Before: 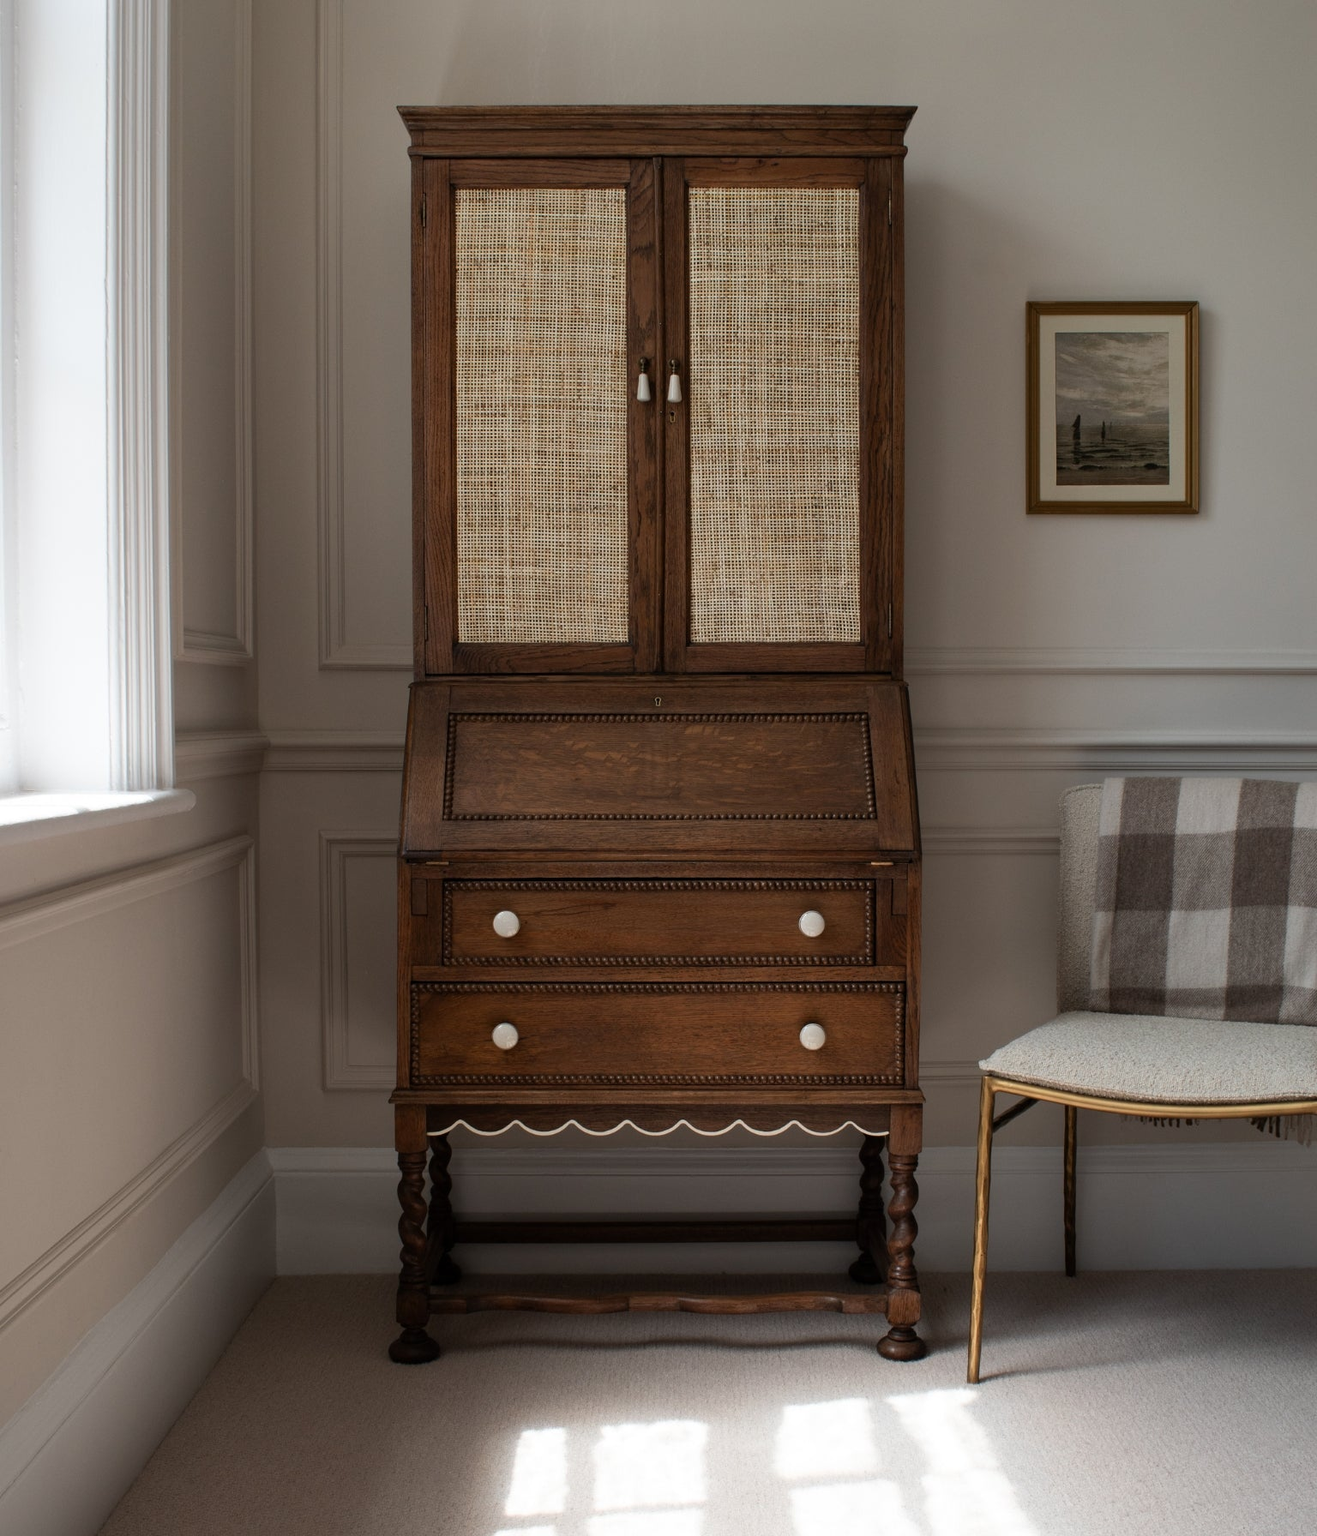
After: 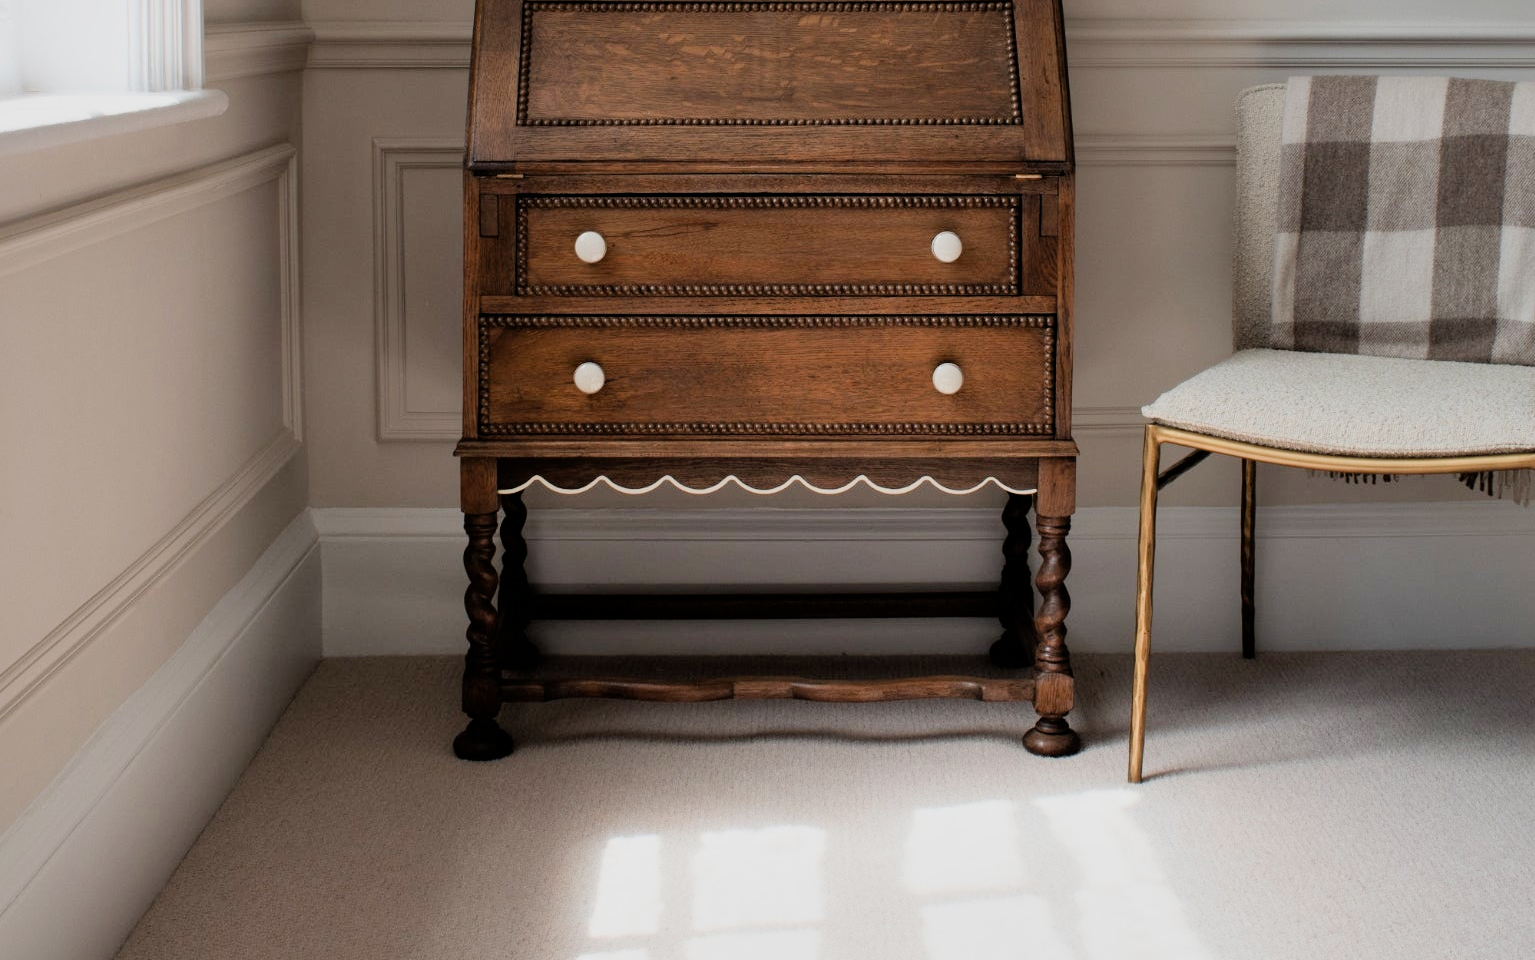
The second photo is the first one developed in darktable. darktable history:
exposure: black level correction 0.001, exposure 0.955 EV, compensate highlight preservation false
crop and rotate: top 46.428%, right 0.015%
shadows and highlights: shadows 31.61, highlights -33.09, soften with gaussian
filmic rgb: black relative exposure -7.19 EV, white relative exposure 5.34 EV, hardness 3.02
